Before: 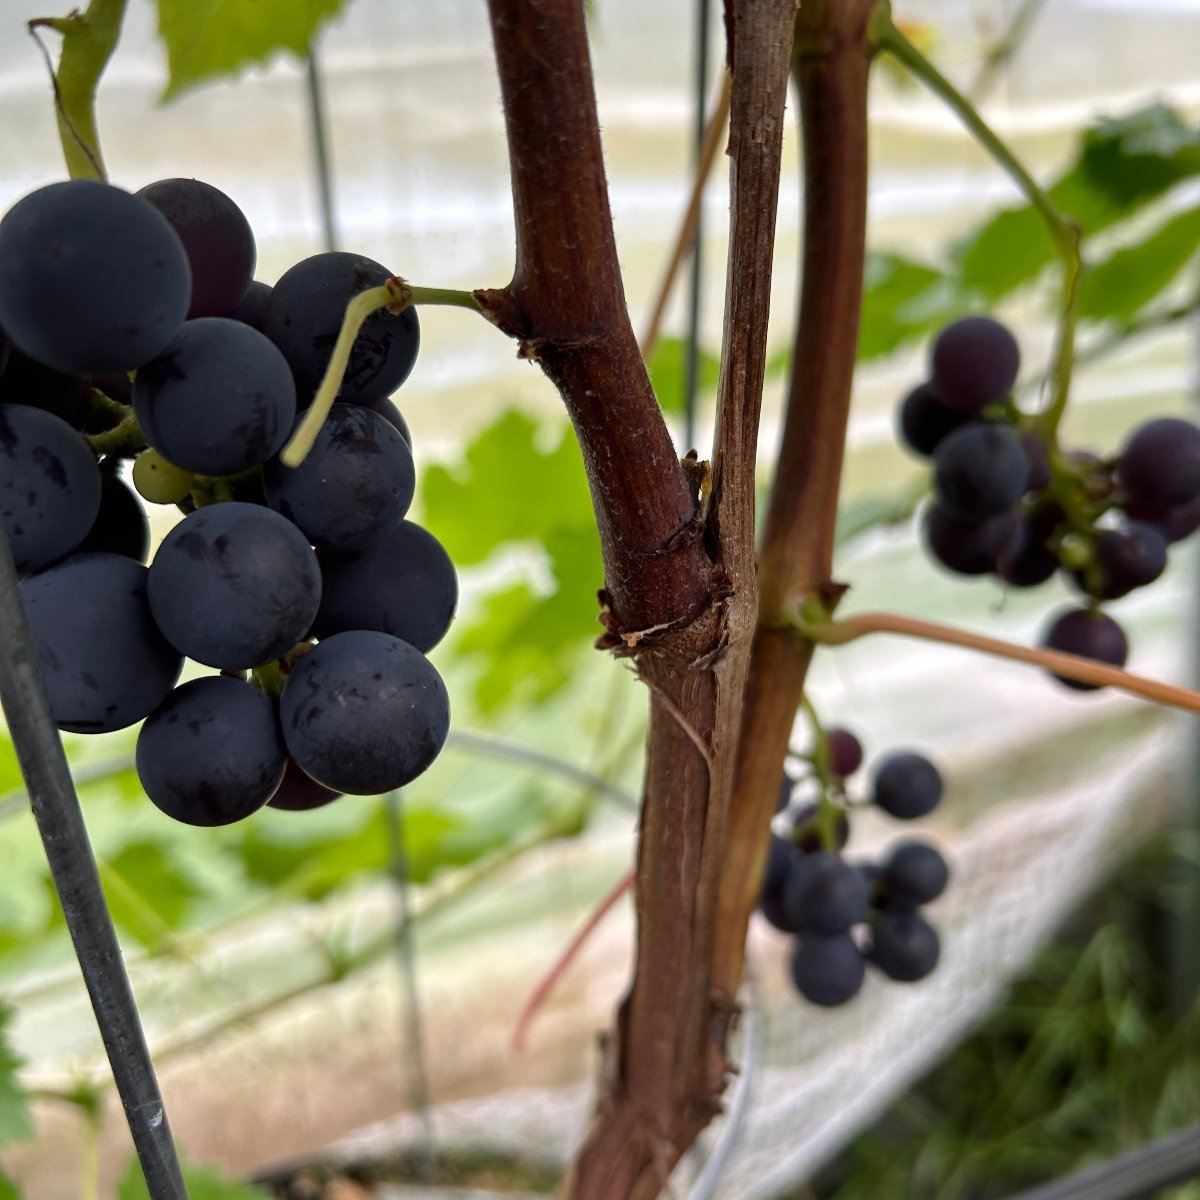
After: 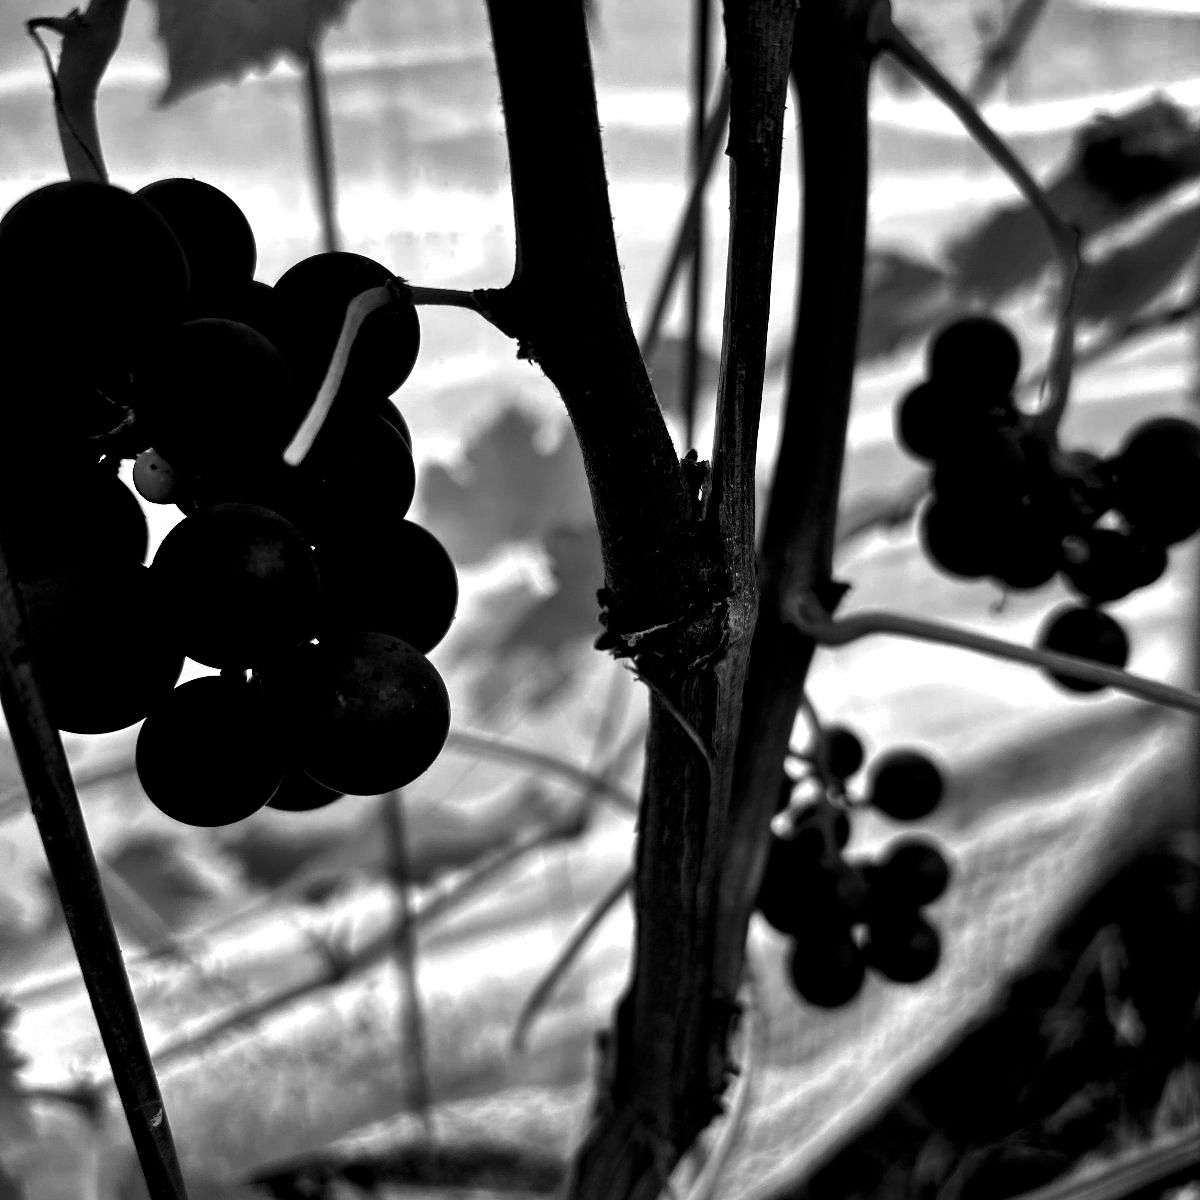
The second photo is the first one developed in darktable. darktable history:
exposure: black level correction 0.04, exposure 0.5 EV, compensate highlight preservation false
contrast brightness saturation: contrast -0.03, brightness -0.59, saturation -1
shadows and highlights: shadows 80.73, white point adjustment -9.07, highlights -61.46, soften with gaussian
color balance rgb: perceptual saturation grading › global saturation 20%, global vibrance 20%
